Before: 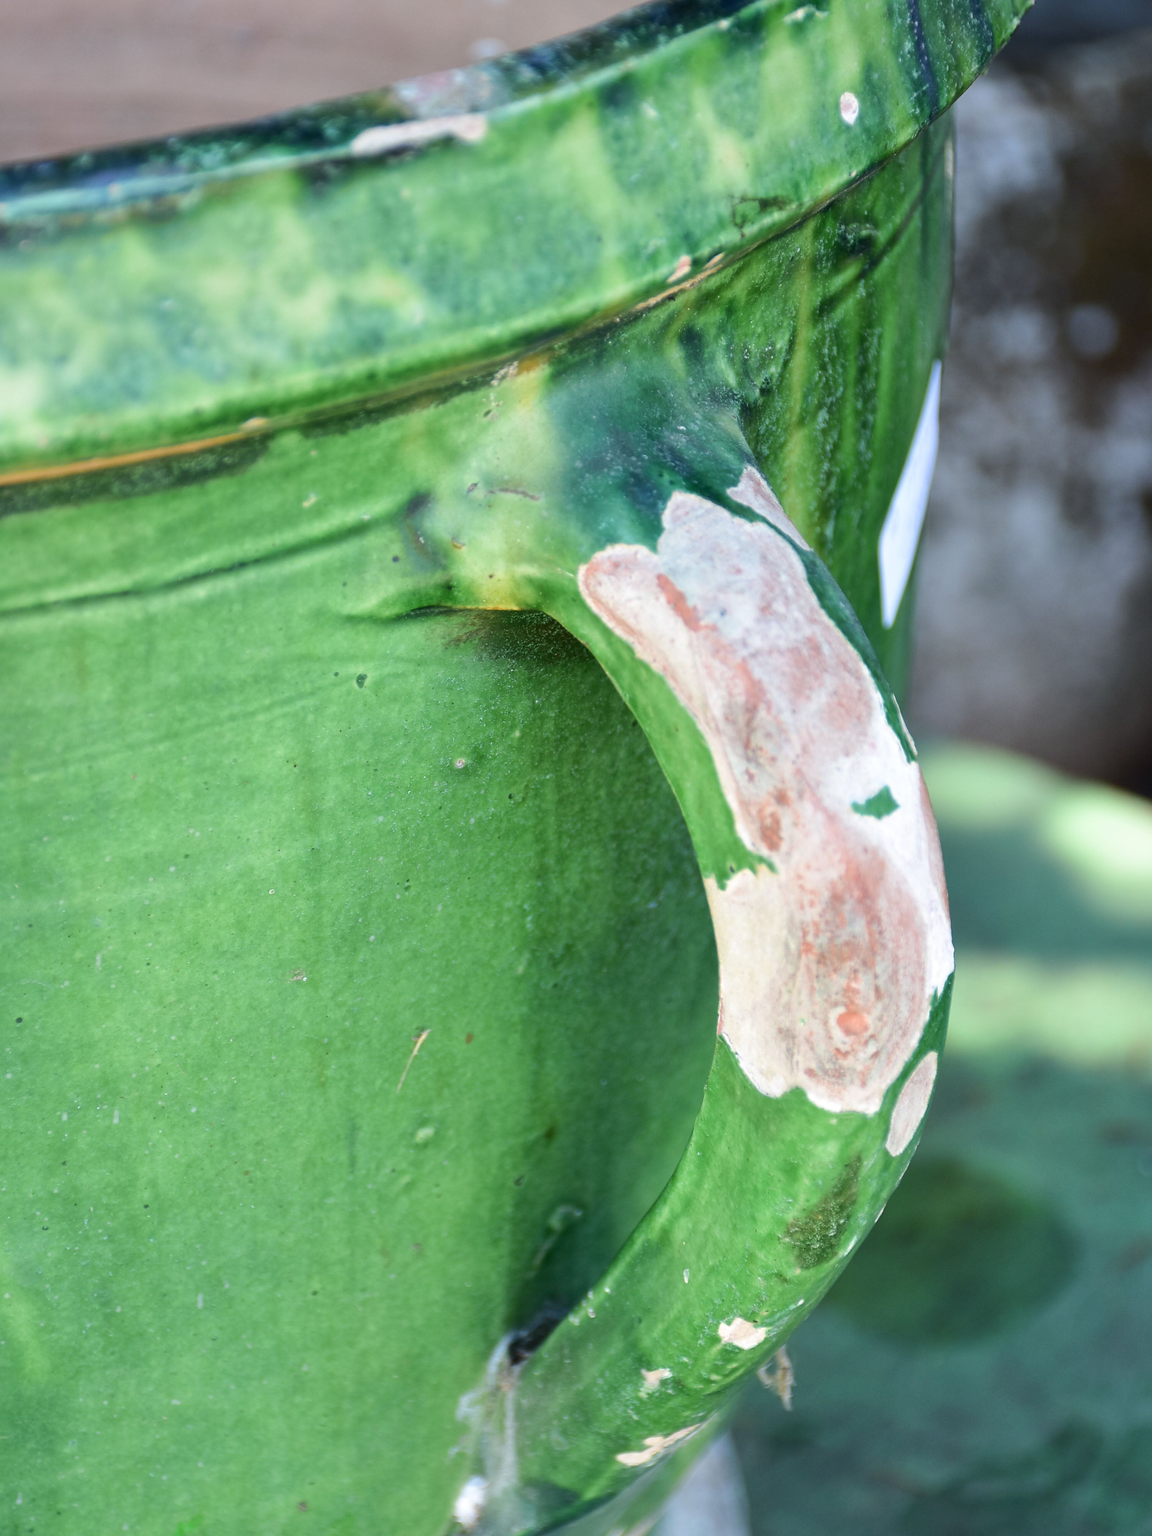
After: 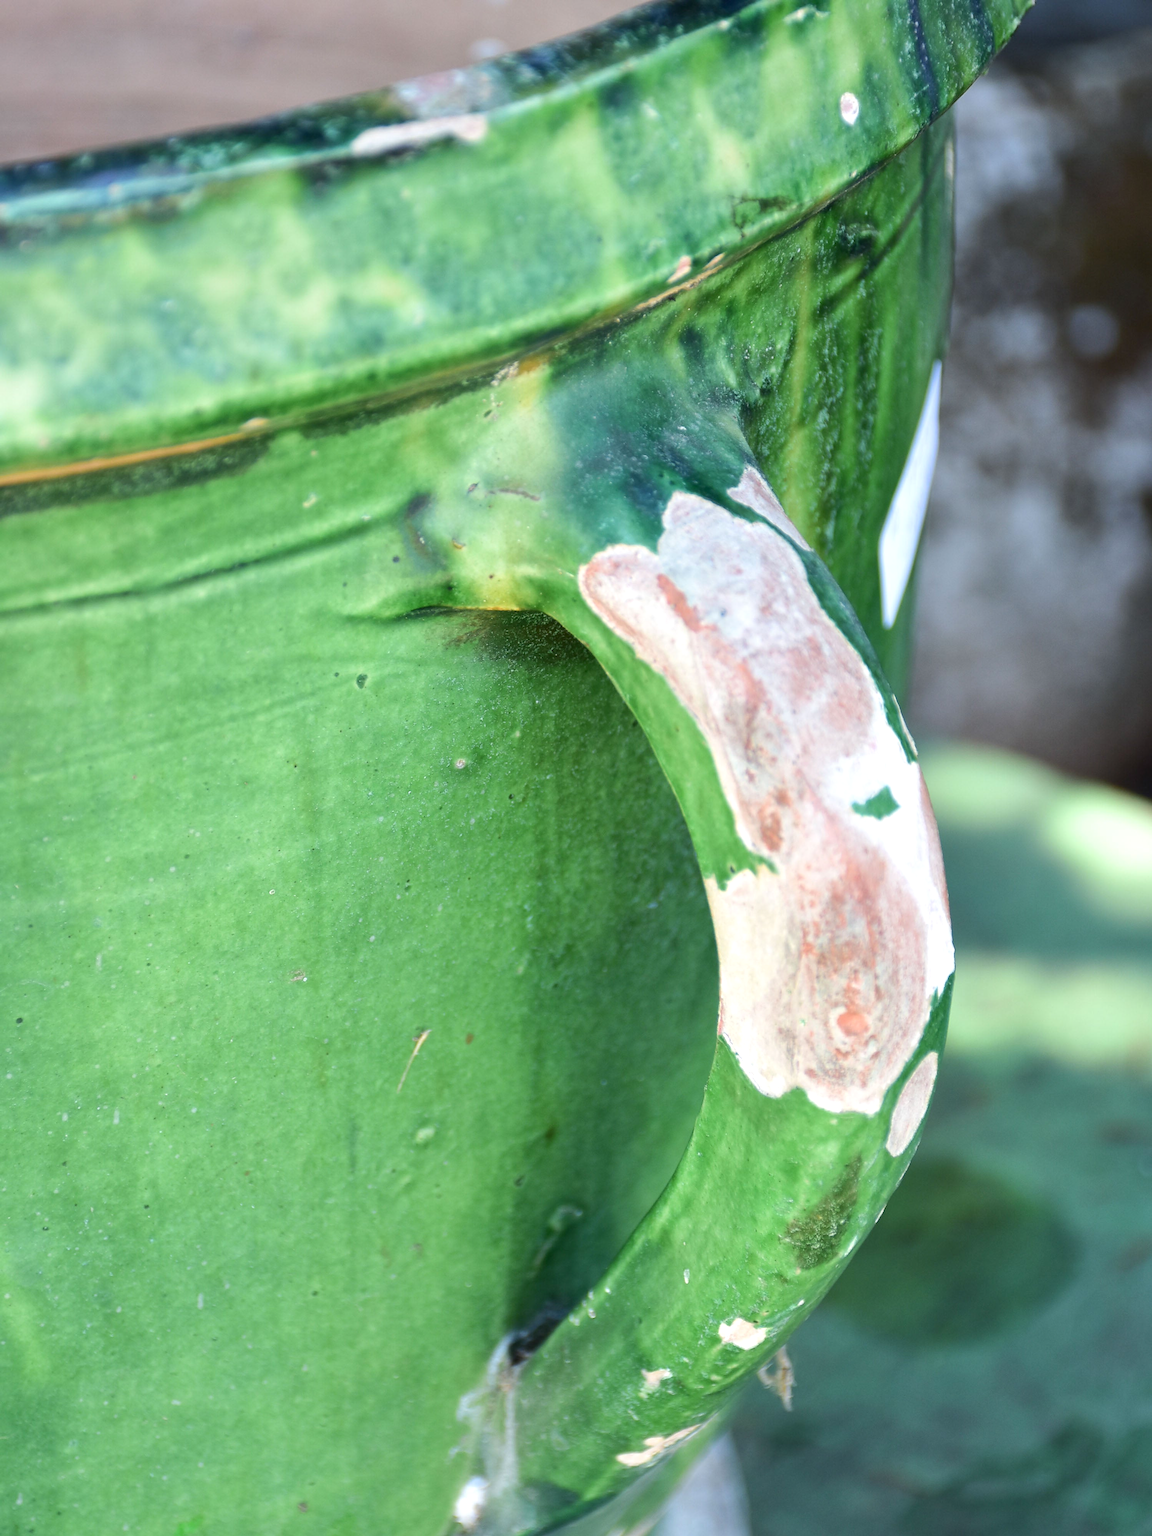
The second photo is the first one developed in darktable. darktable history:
exposure: exposure 0.203 EV, compensate exposure bias true, compensate highlight preservation false
